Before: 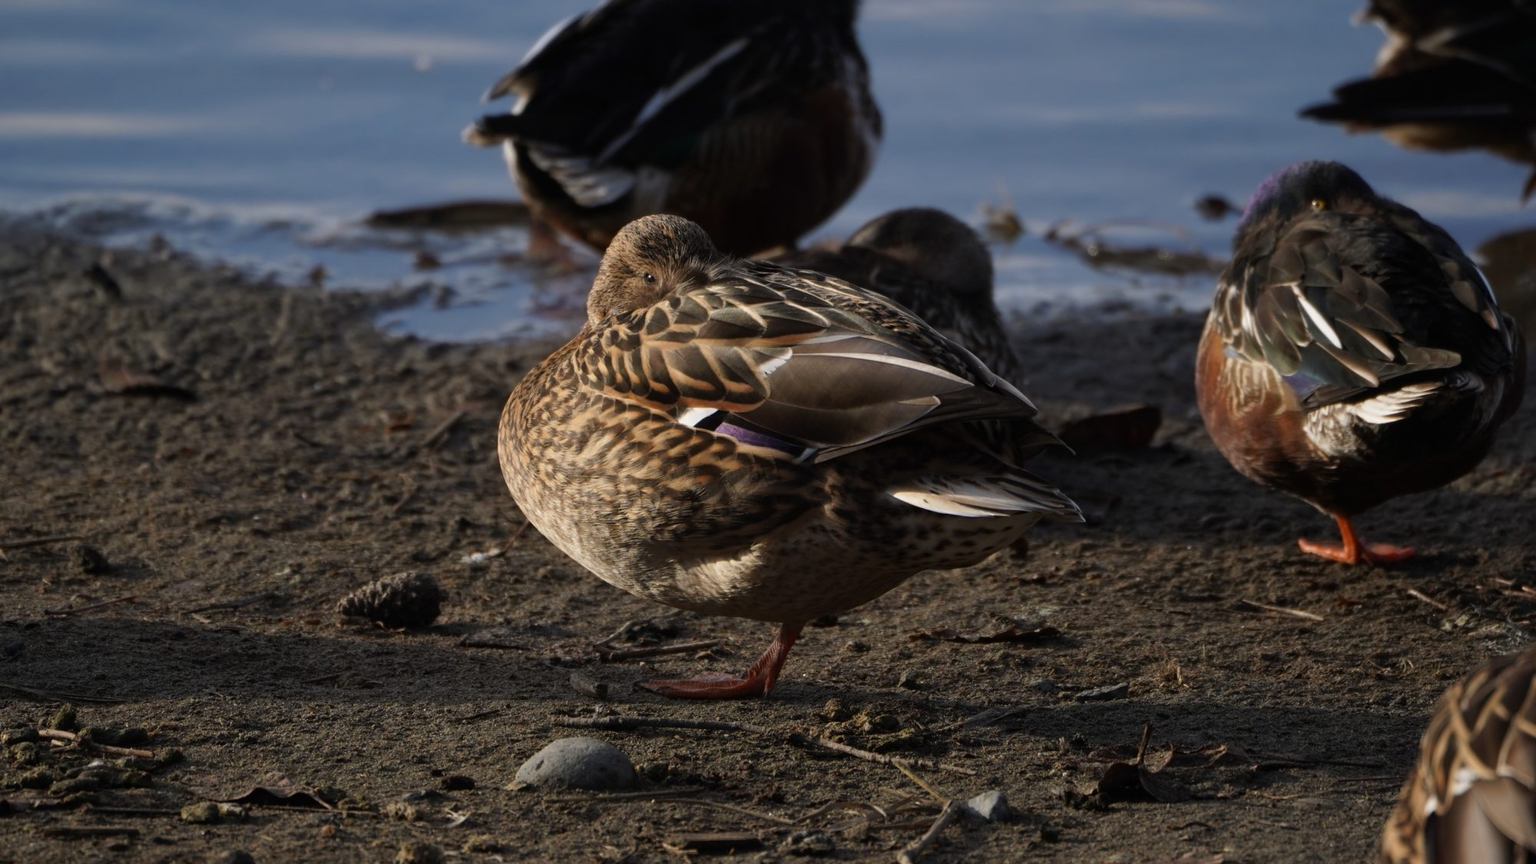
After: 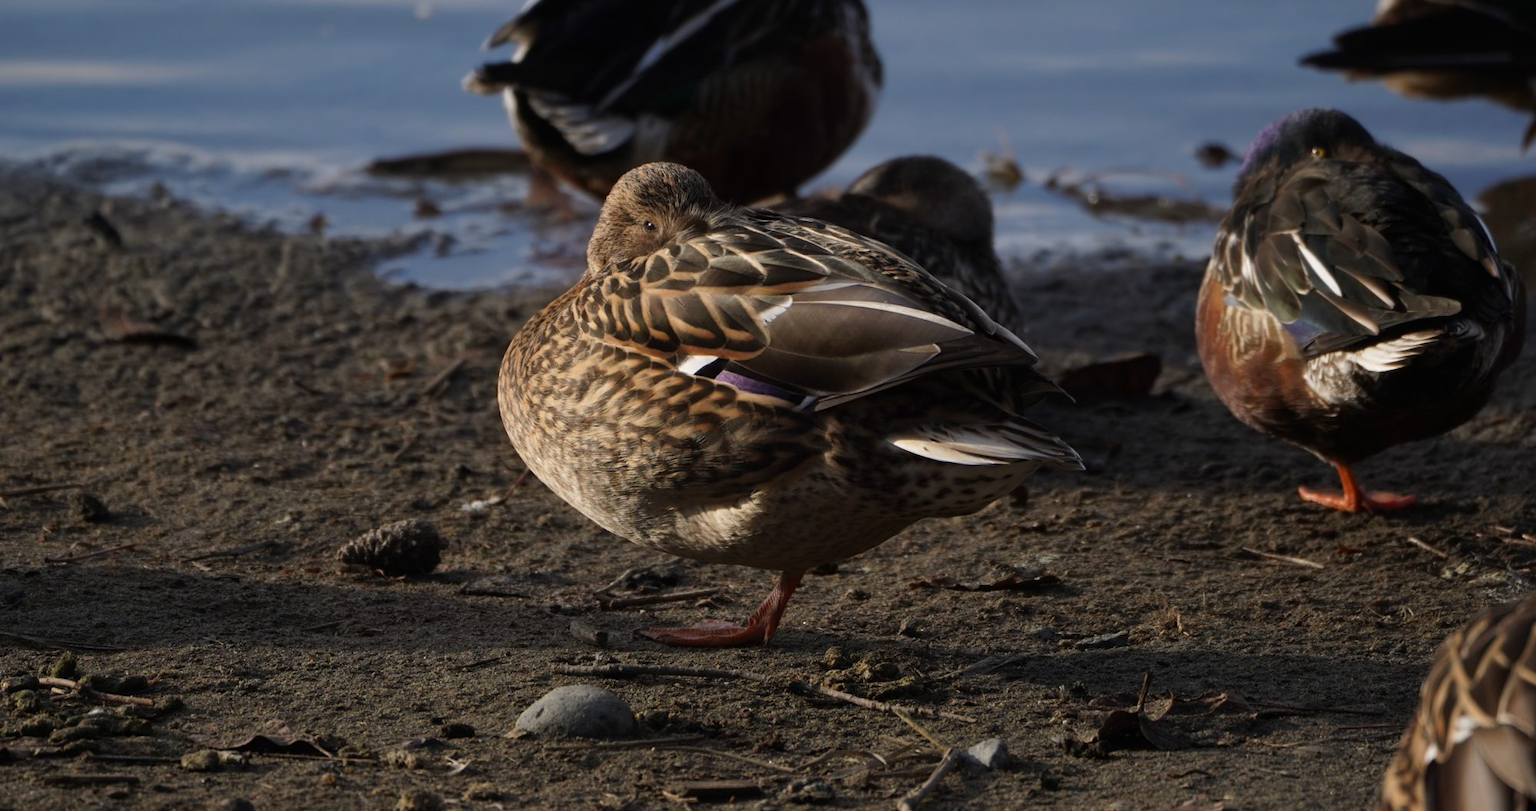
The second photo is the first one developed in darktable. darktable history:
crop and rotate: top 6.092%
